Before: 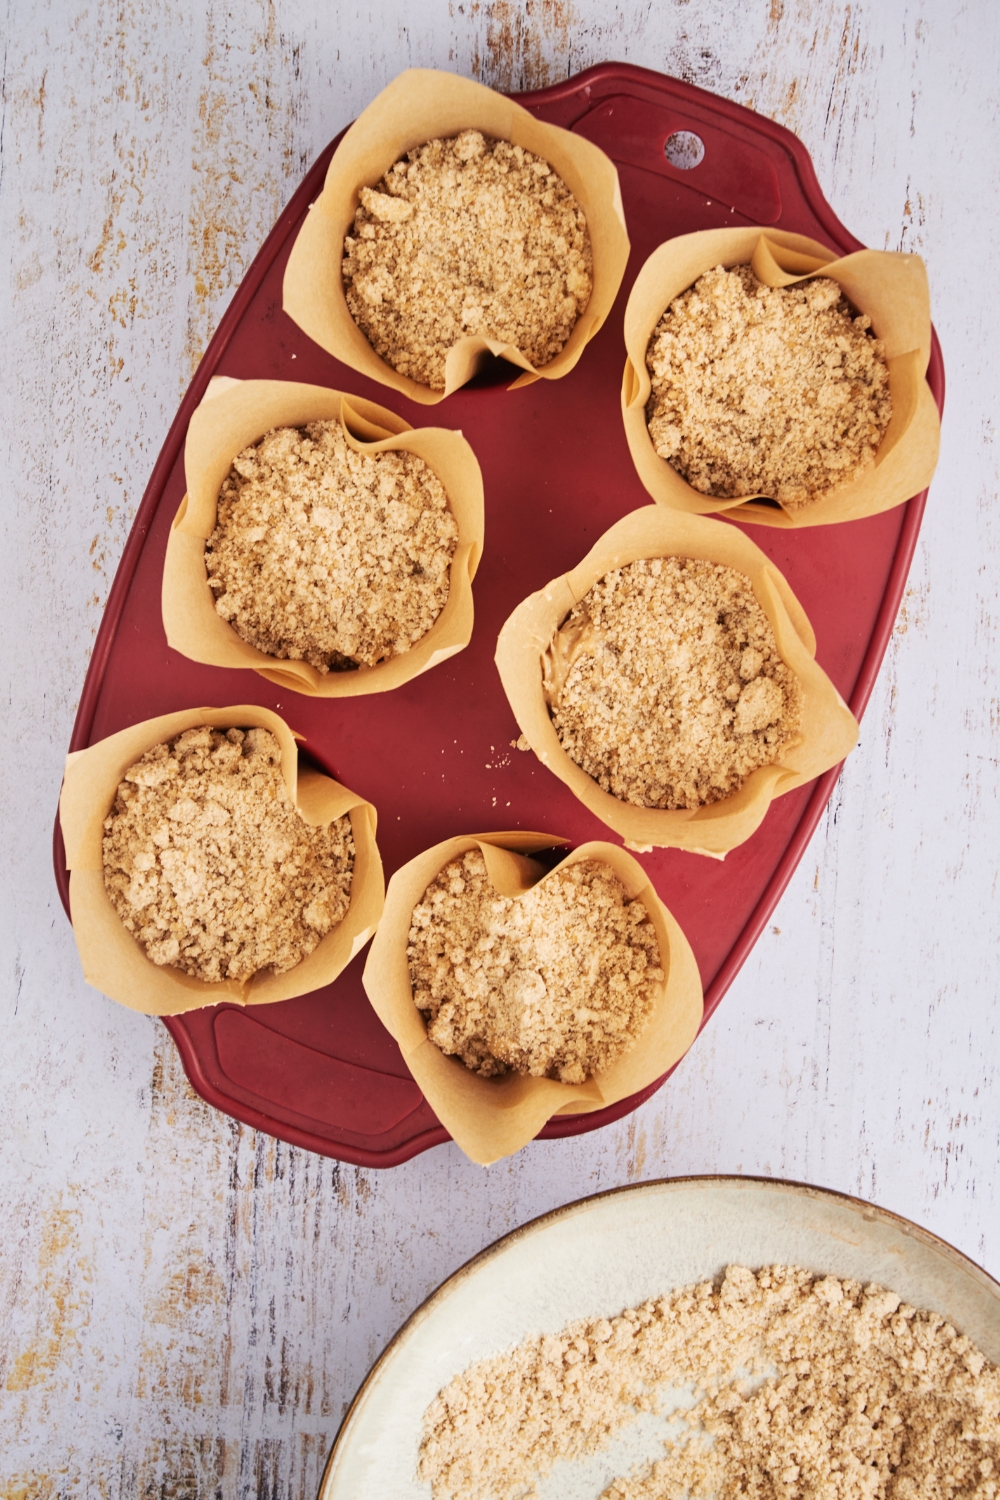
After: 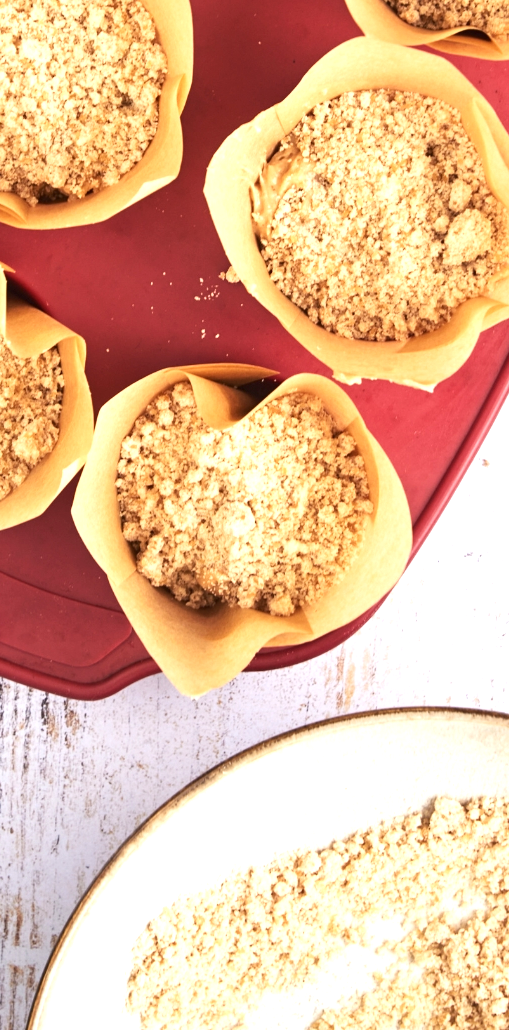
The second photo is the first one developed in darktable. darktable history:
crop and rotate: left 29.17%, top 31.323%, right 19.844%
exposure: exposure 1 EV, compensate highlight preservation false
tone equalizer: -8 EV 0.26 EV, -7 EV 0.439 EV, -6 EV 0.435 EV, -5 EV 0.282 EV, -3 EV -0.247 EV, -2 EV -0.396 EV, -1 EV -0.407 EV, +0 EV -0.261 EV
